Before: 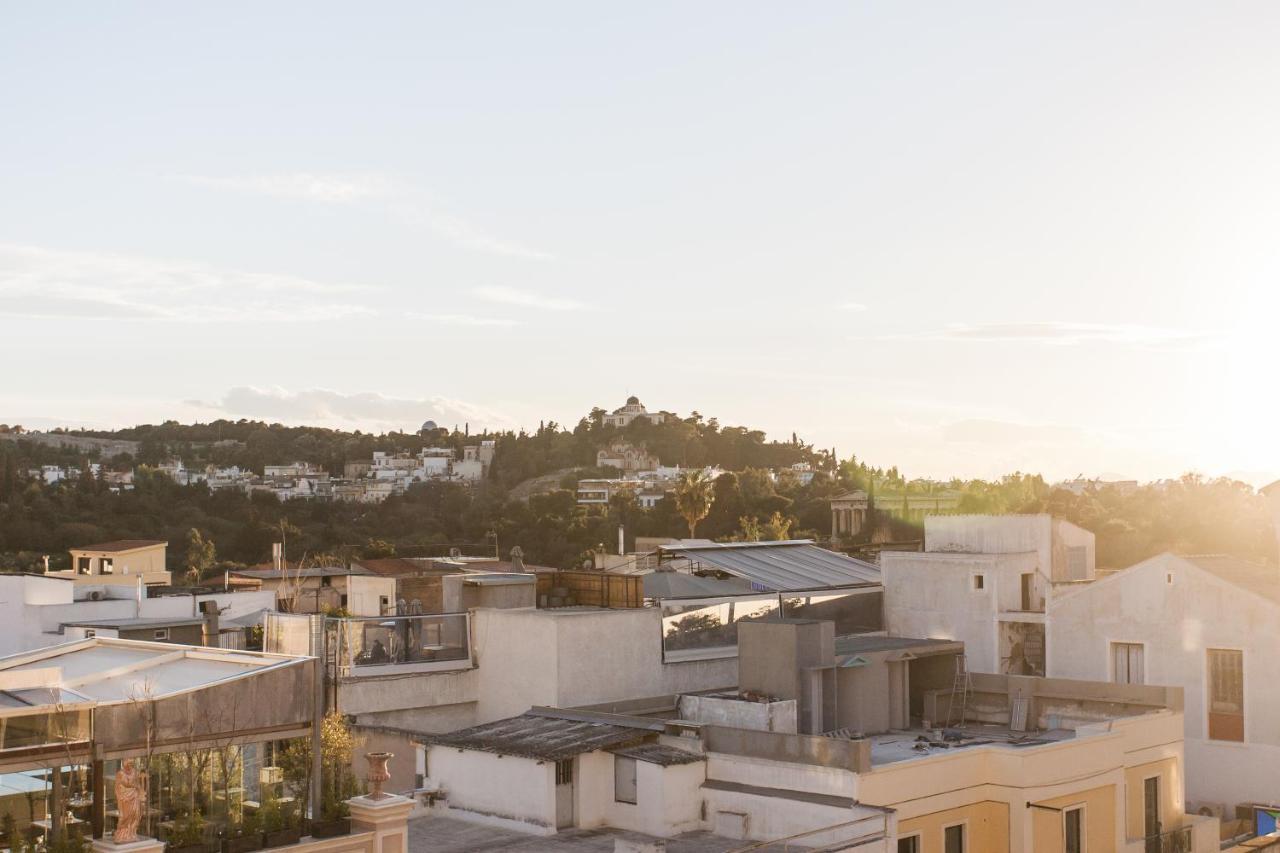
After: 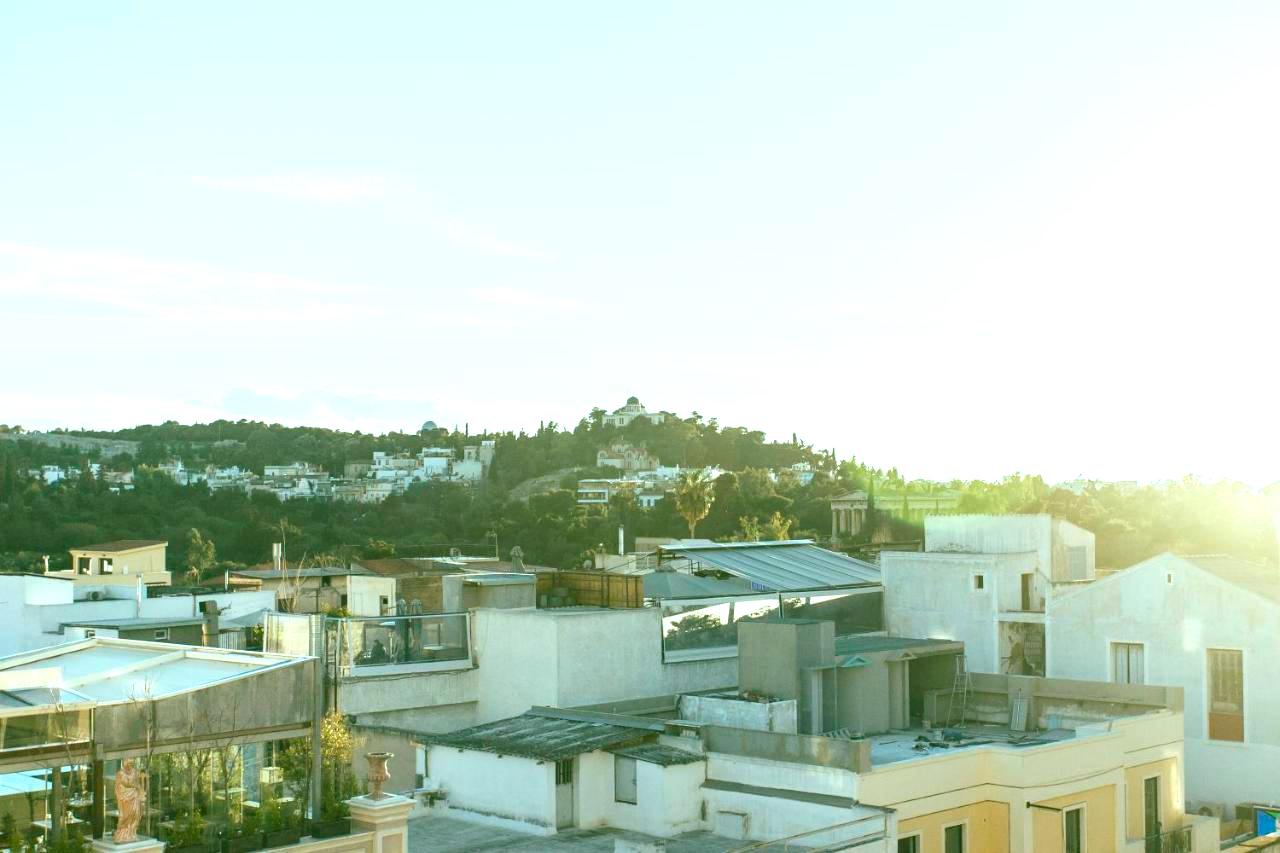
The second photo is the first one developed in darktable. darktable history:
exposure: black level correction 0, exposure 0.7 EV, compensate highlight preservation false
color balance rgb: shadows lift › chroma 11.71%, shadows lift › hue 133.46°, power › chroma 2.15%, power › hue 166.83°, highlights gain › chroma 4%, highlights gain › hue 200.2°, perceptual saturation grading › global saturation 18.05%
